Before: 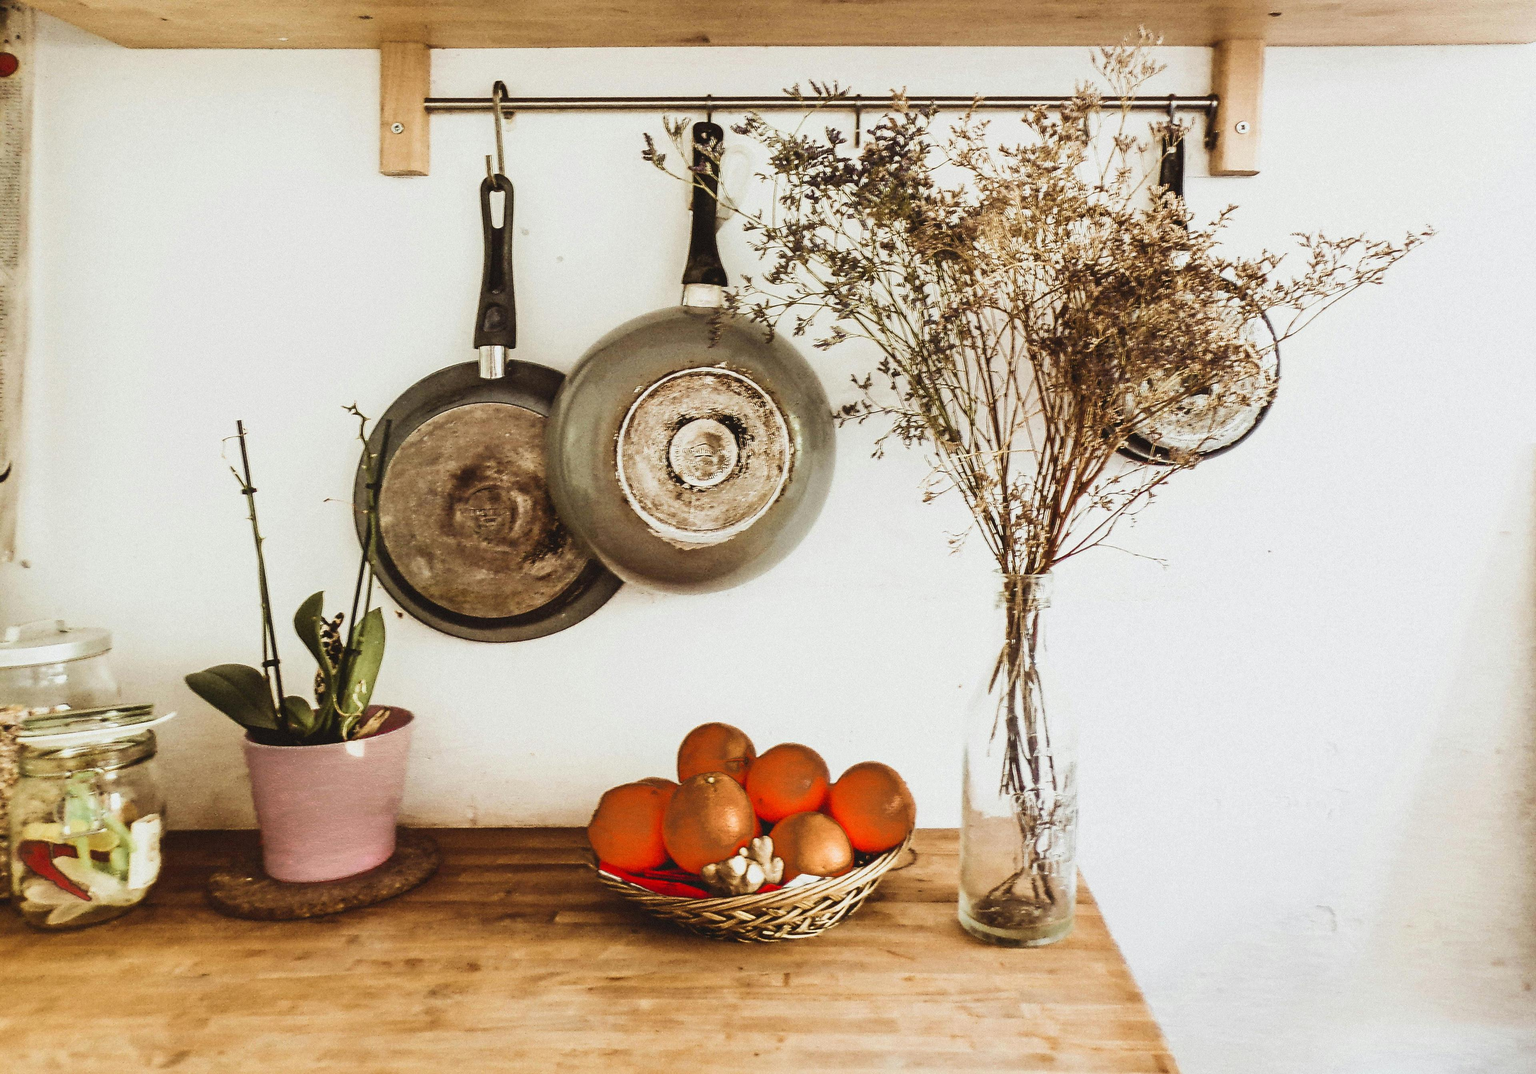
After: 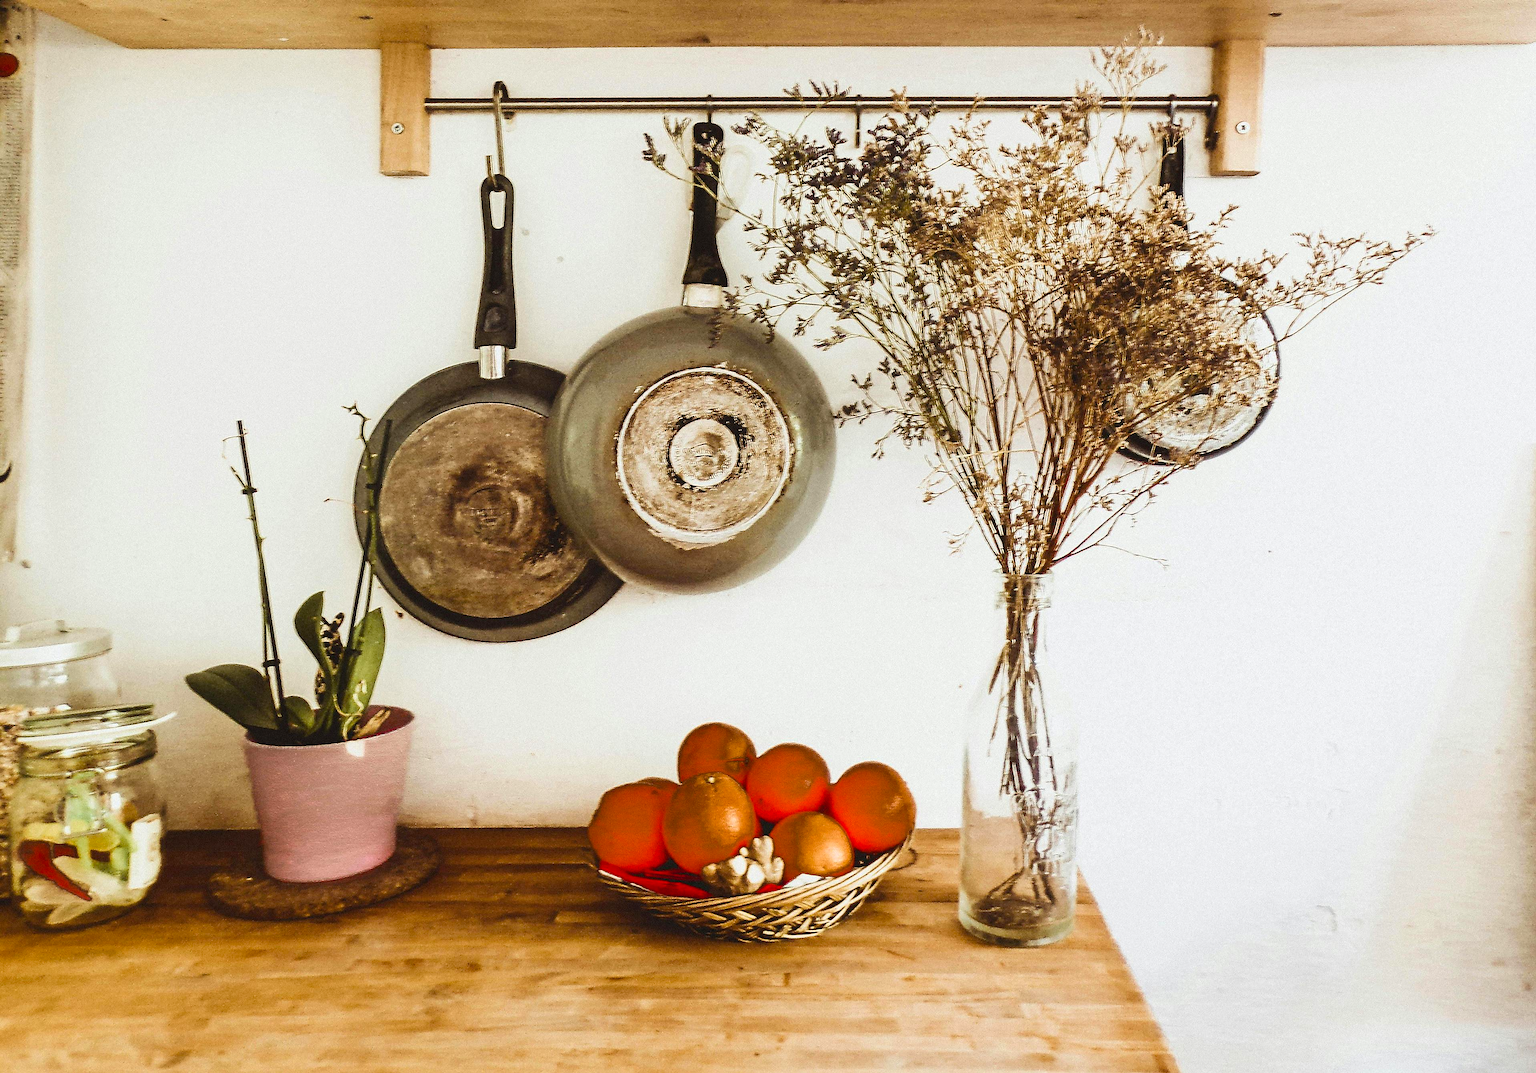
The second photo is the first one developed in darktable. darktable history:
color balance rgb: linear chroma grading › global chroma 10%, perceptual saturation grading › global saturation 5%, perceptual brilliance grading › global brilliance 4%, global vibrance 7%, saturation formula JzAzBz (2021)
sharpen: radius 1
